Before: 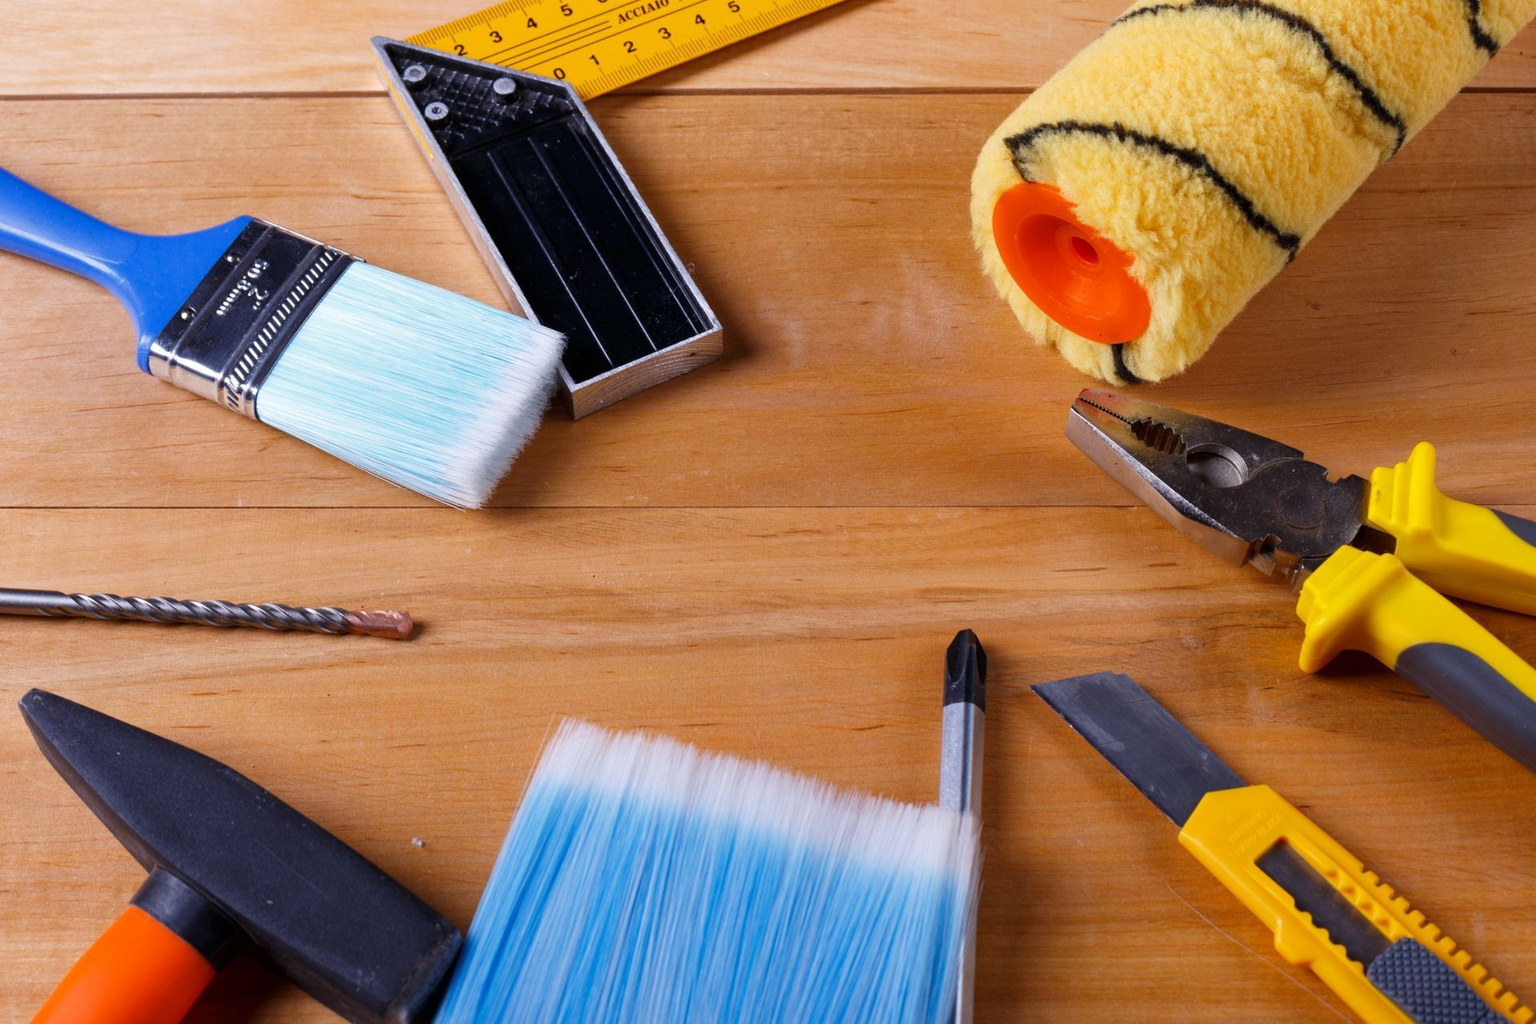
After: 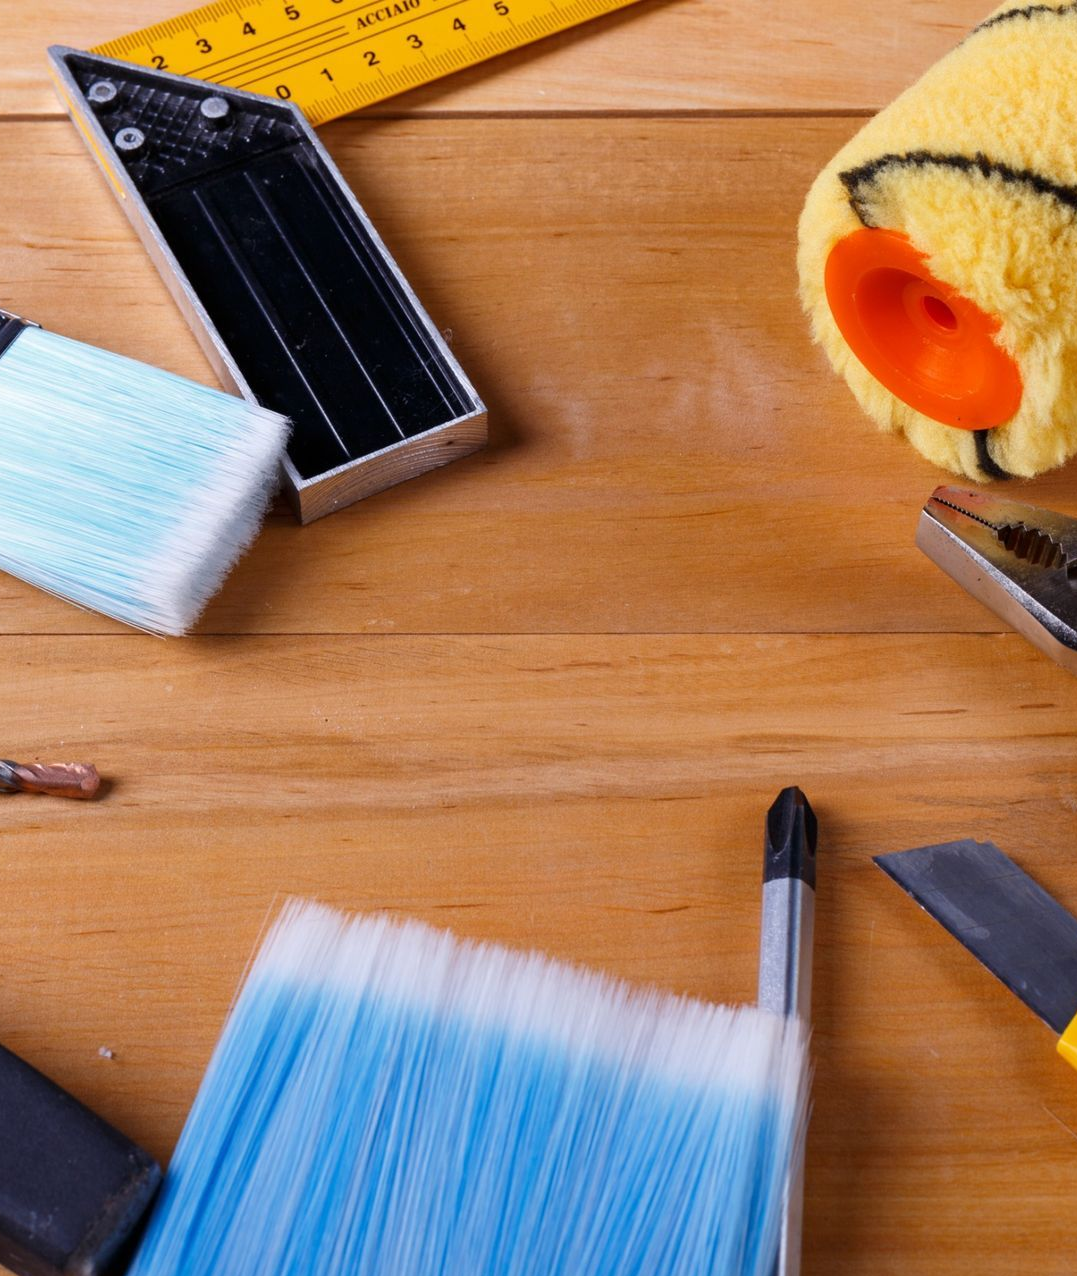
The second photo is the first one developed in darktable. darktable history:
tone equalizer: on, module defaults
crop: left 21.674%, right 22.086%
